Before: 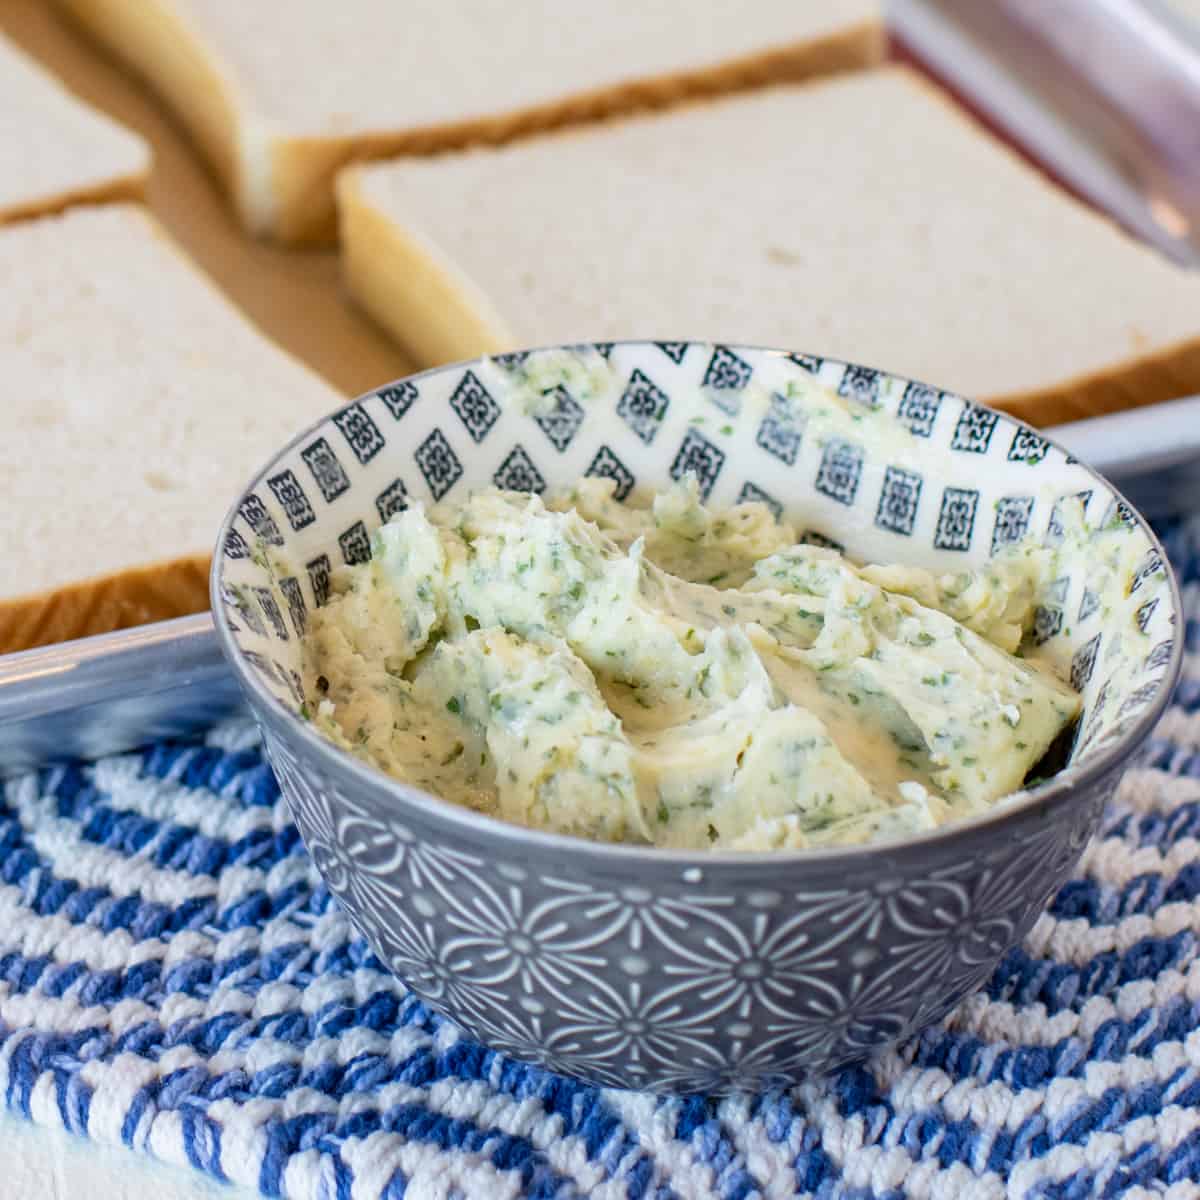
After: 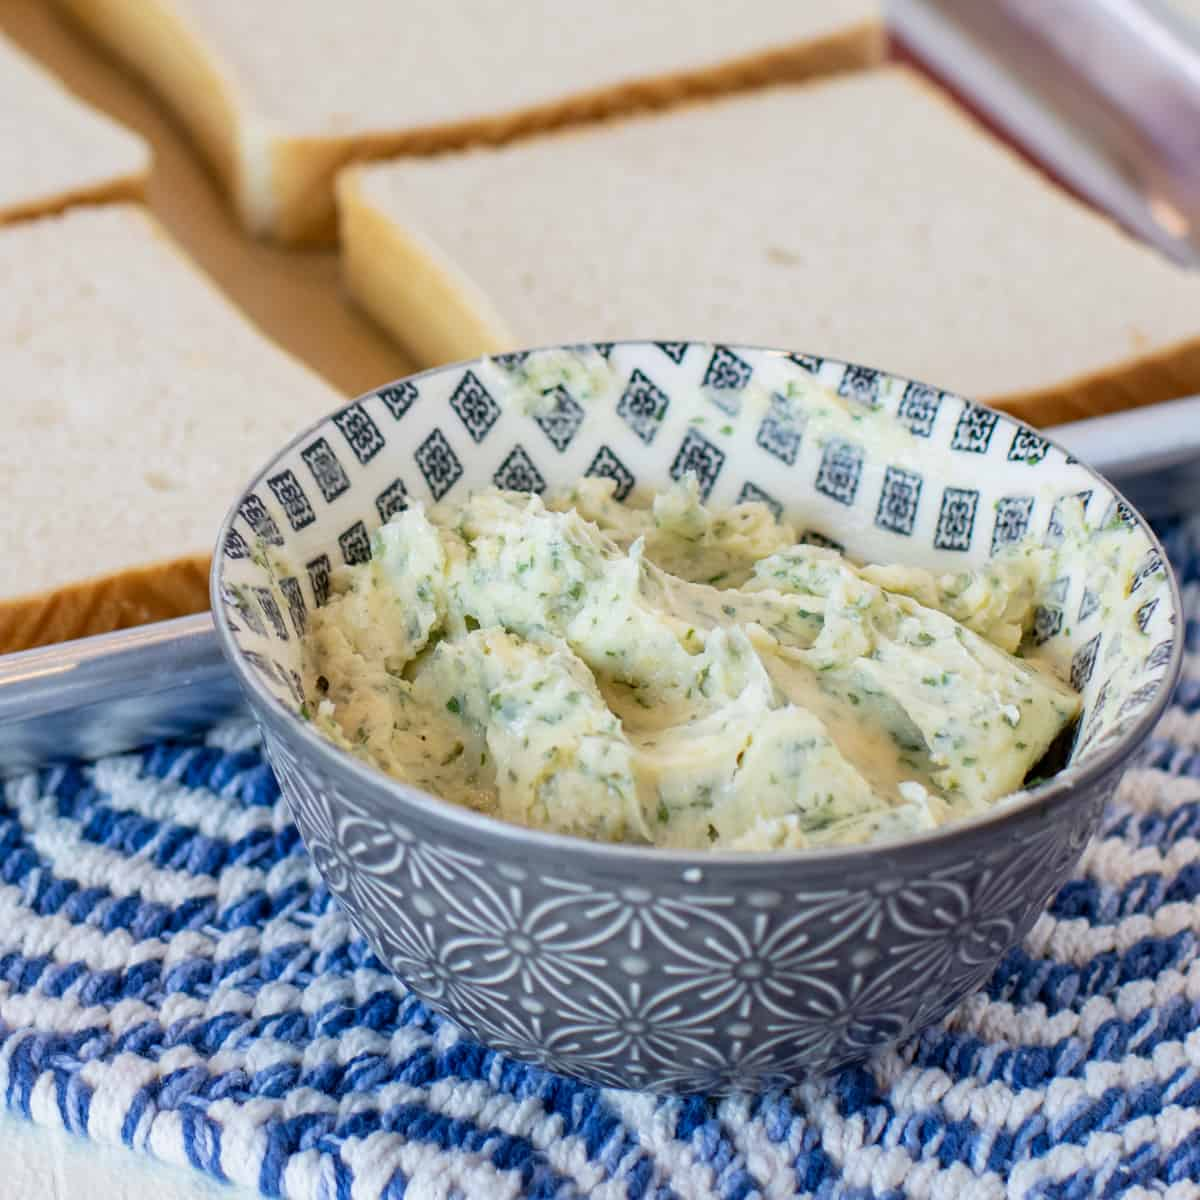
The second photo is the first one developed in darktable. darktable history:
exposure: exposure -0.042 EV, compensate exposure bias true, compensate highlight preservation false
